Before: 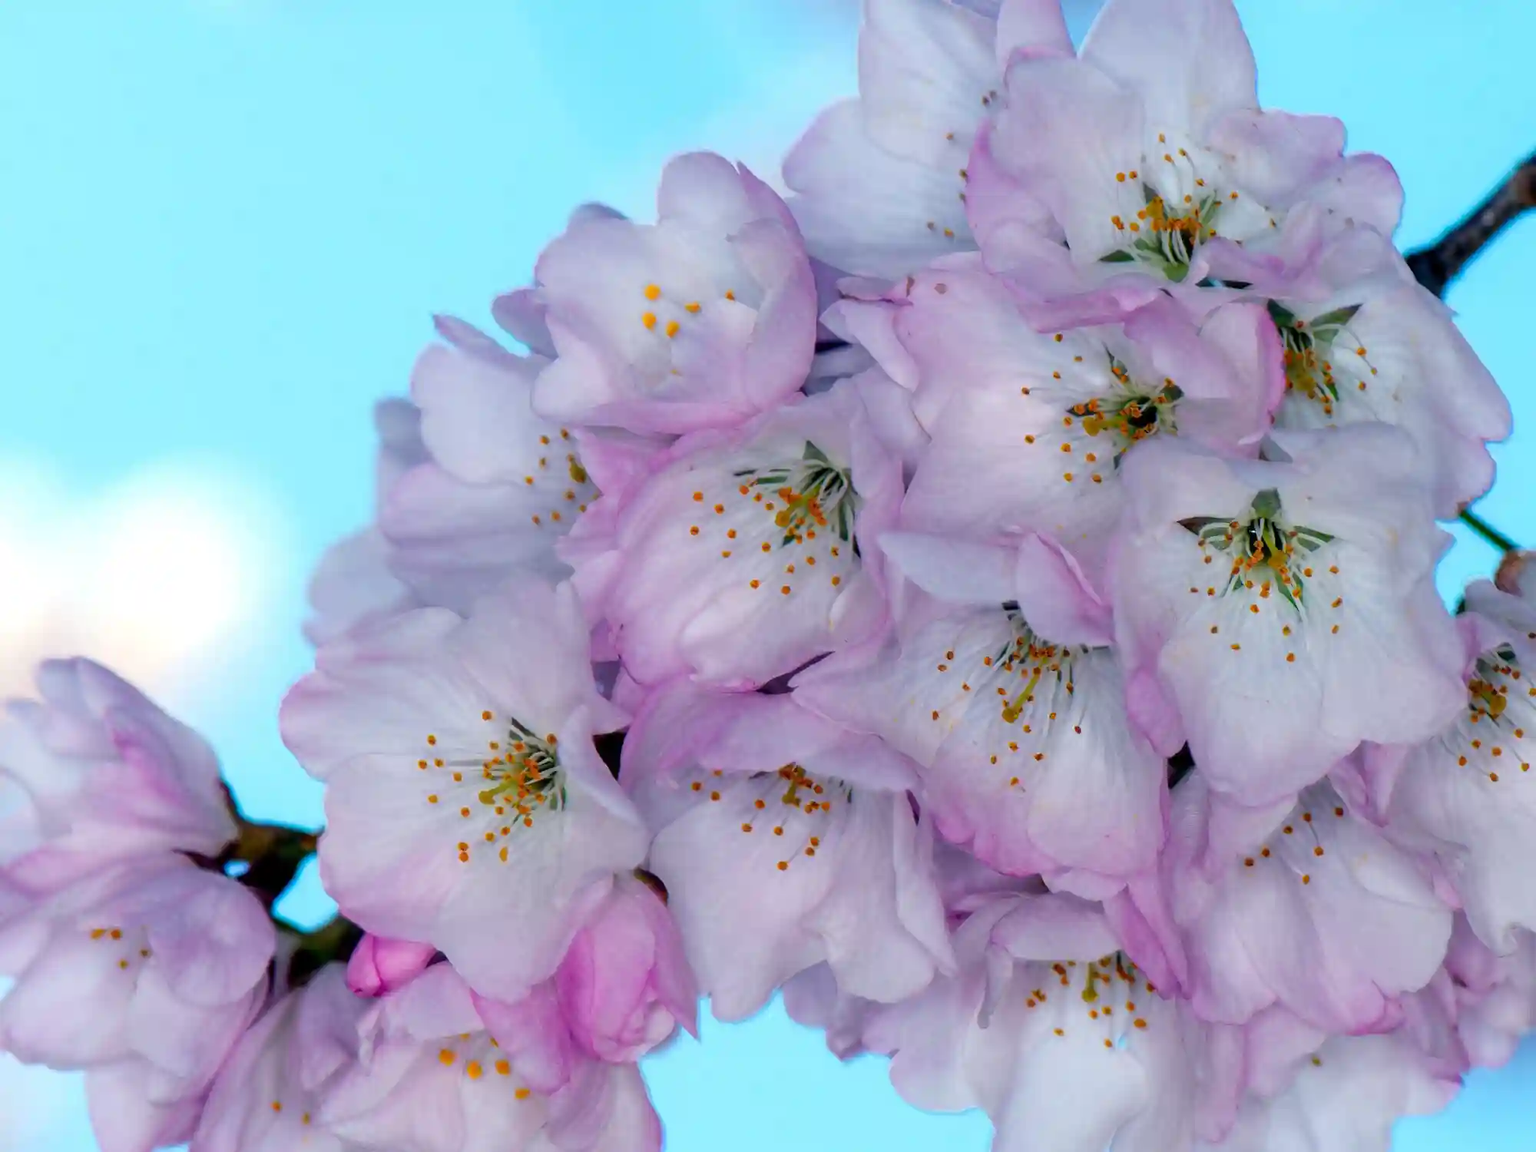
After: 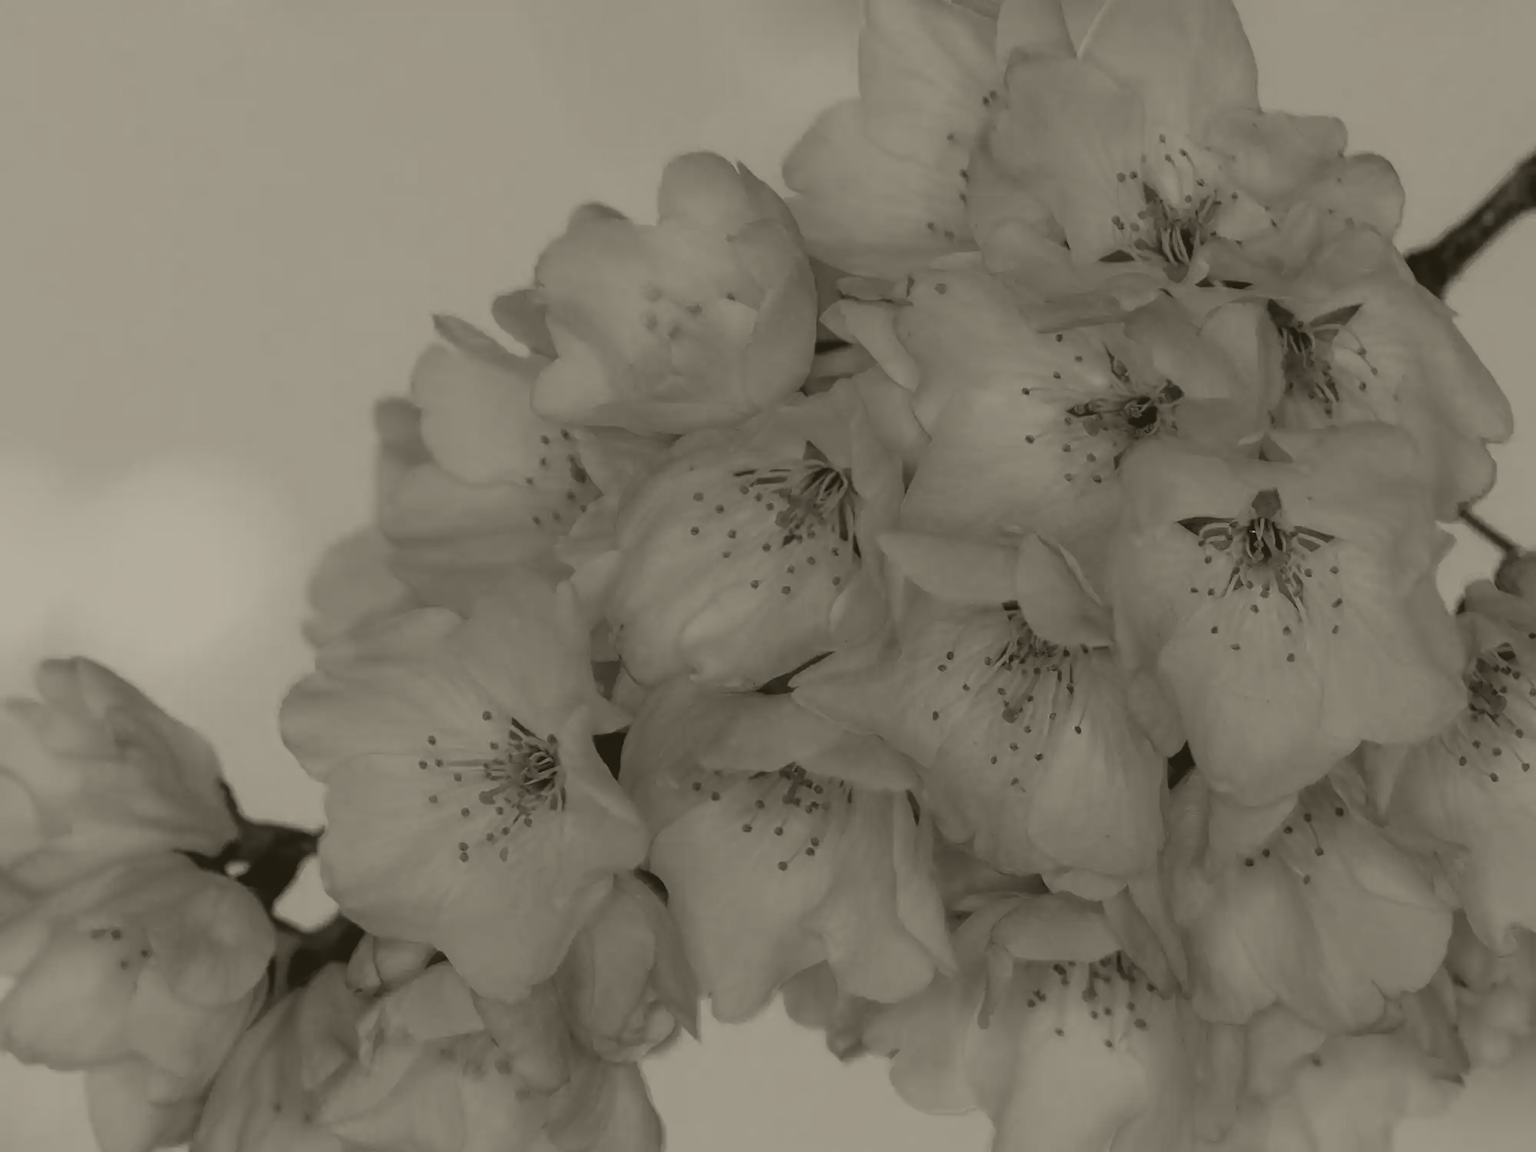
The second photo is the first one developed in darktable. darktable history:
colorize: hue 41.44°, saturation 22%, source mix 60%, lightness 10.61%
contrast brightness saturation: brightness -0.09
